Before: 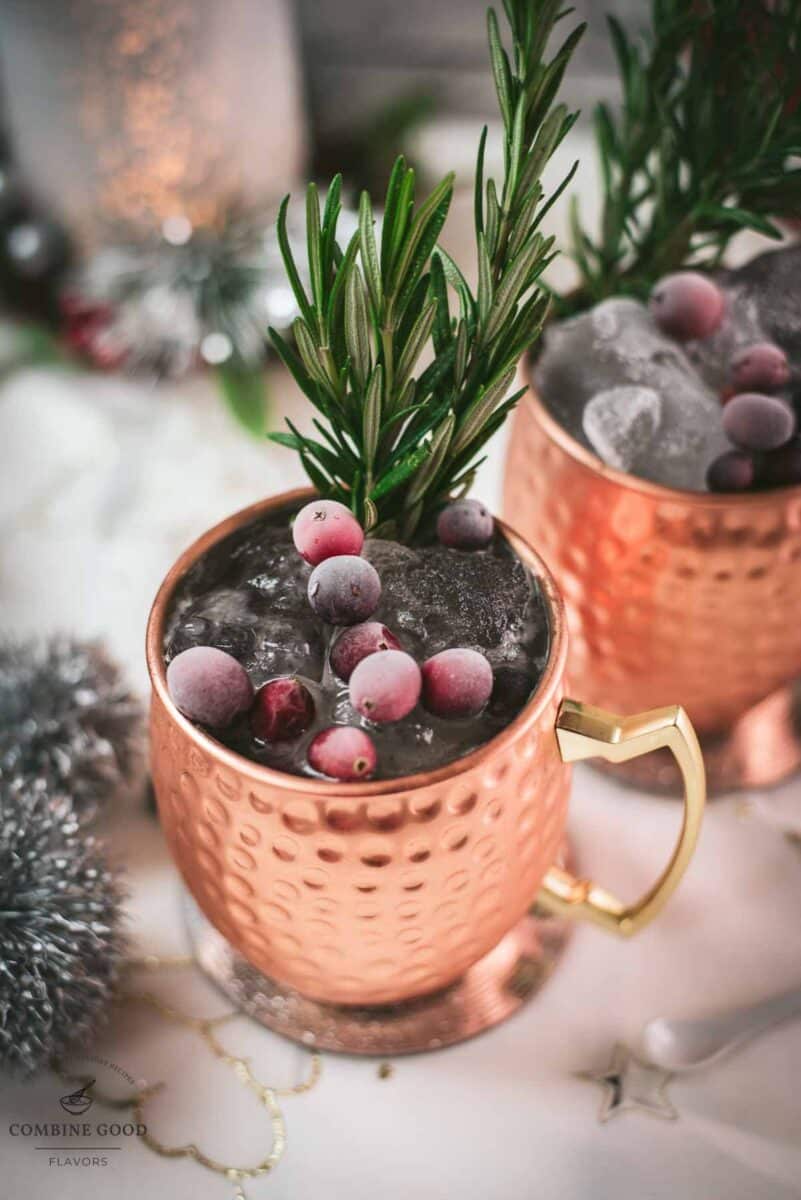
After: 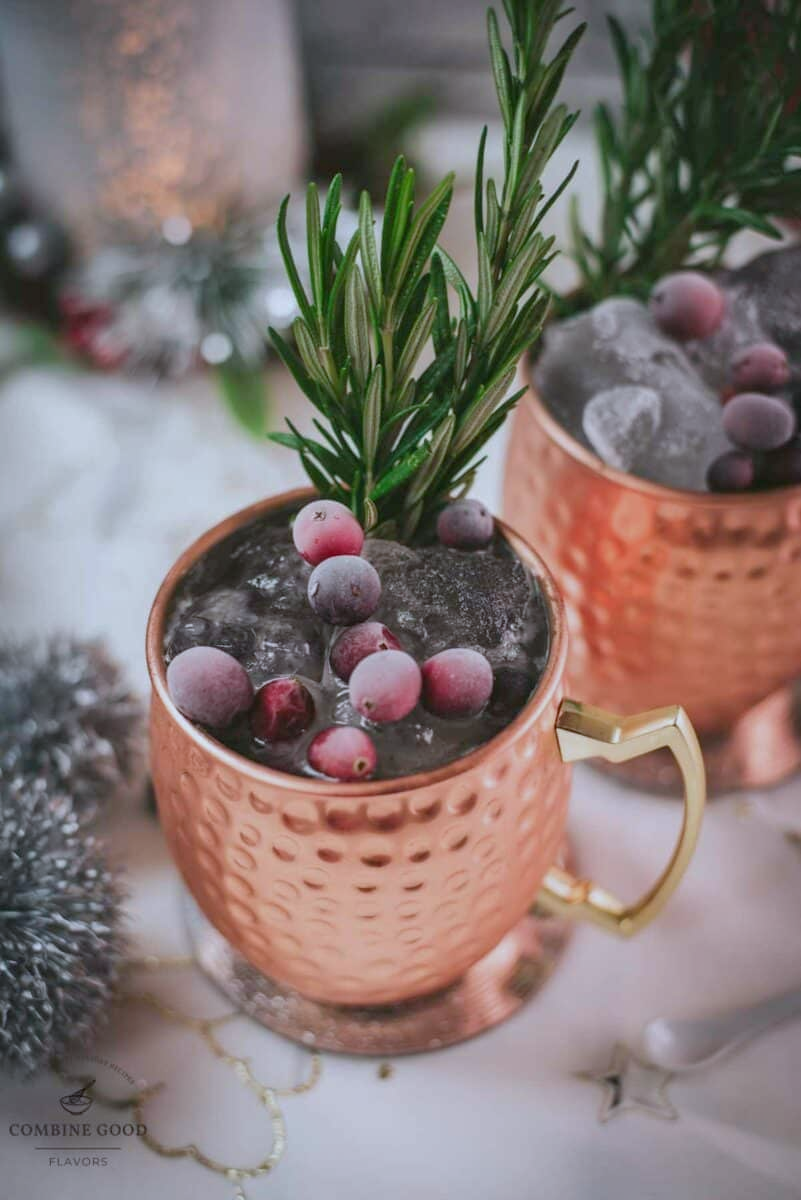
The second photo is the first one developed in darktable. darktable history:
tone equalizer: -8 EV 0.25 EV, -7 EV 0.417 EV, -6 EV 0.417 EV, -5 EV 0.25 EV, -3 EV -0.25 EV, -2 EV -0.417 EV, -1 EV -0.417 EV, +0 EV -0.25 EV, edges refinement/feathering 500, mask exposure compensation -1.57 EV, preserve details guided filter
white balance: red 0.954, blue 1.079
